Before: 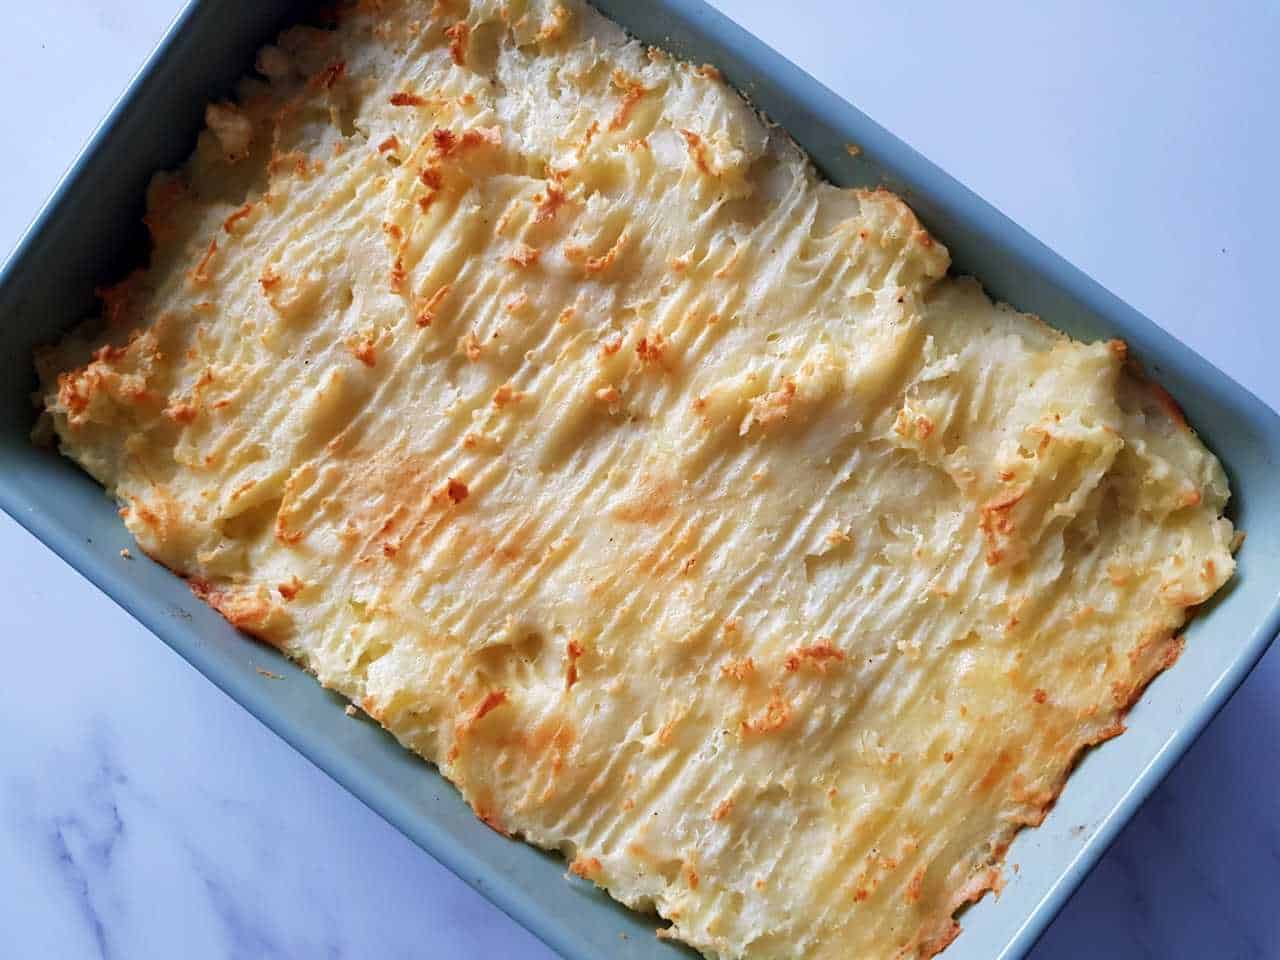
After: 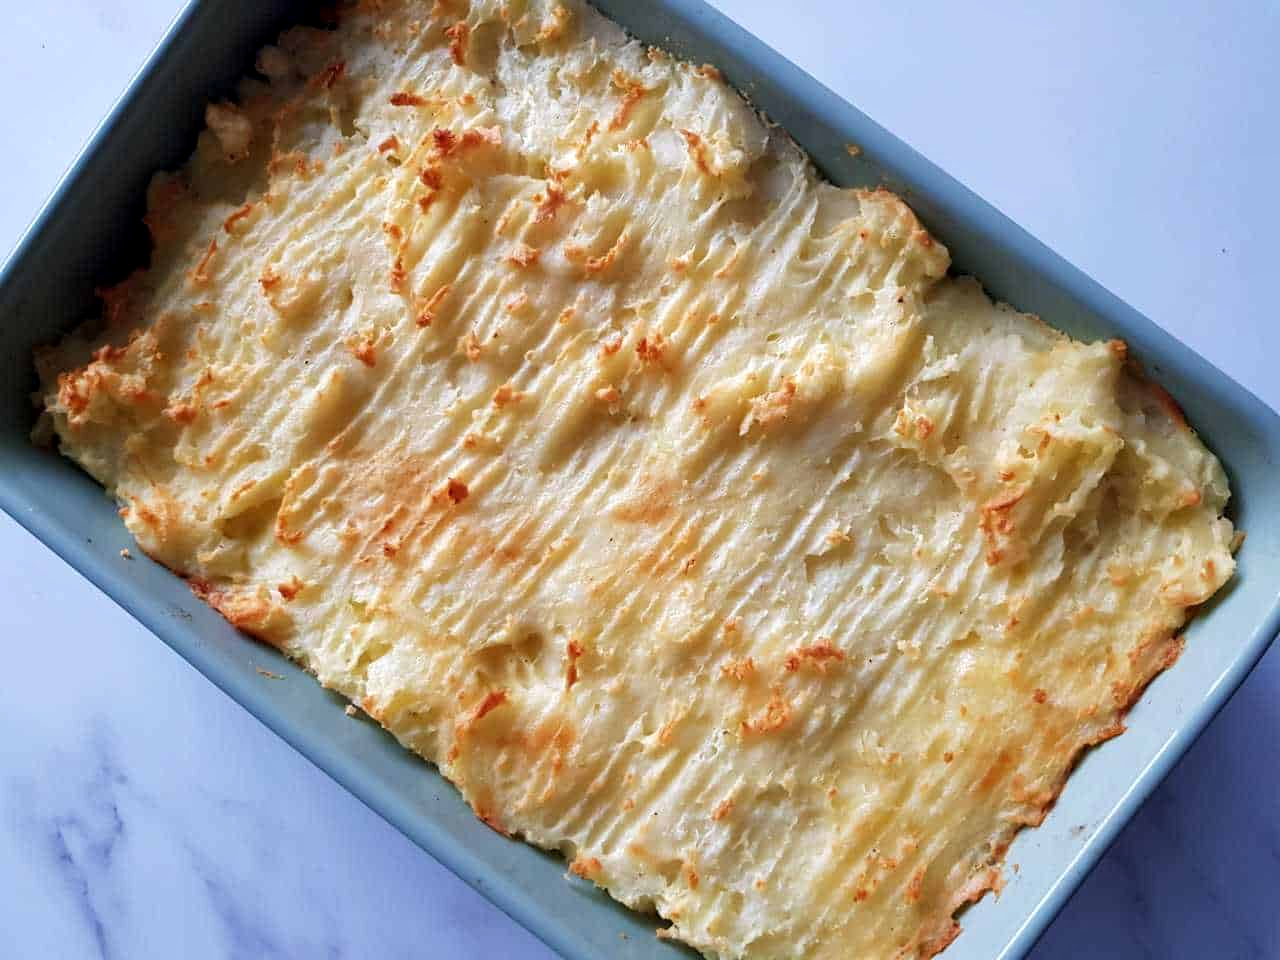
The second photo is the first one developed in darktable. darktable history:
local contrast: highlights 107%, shadows 98%, detail 120%, midtone range 0.2
